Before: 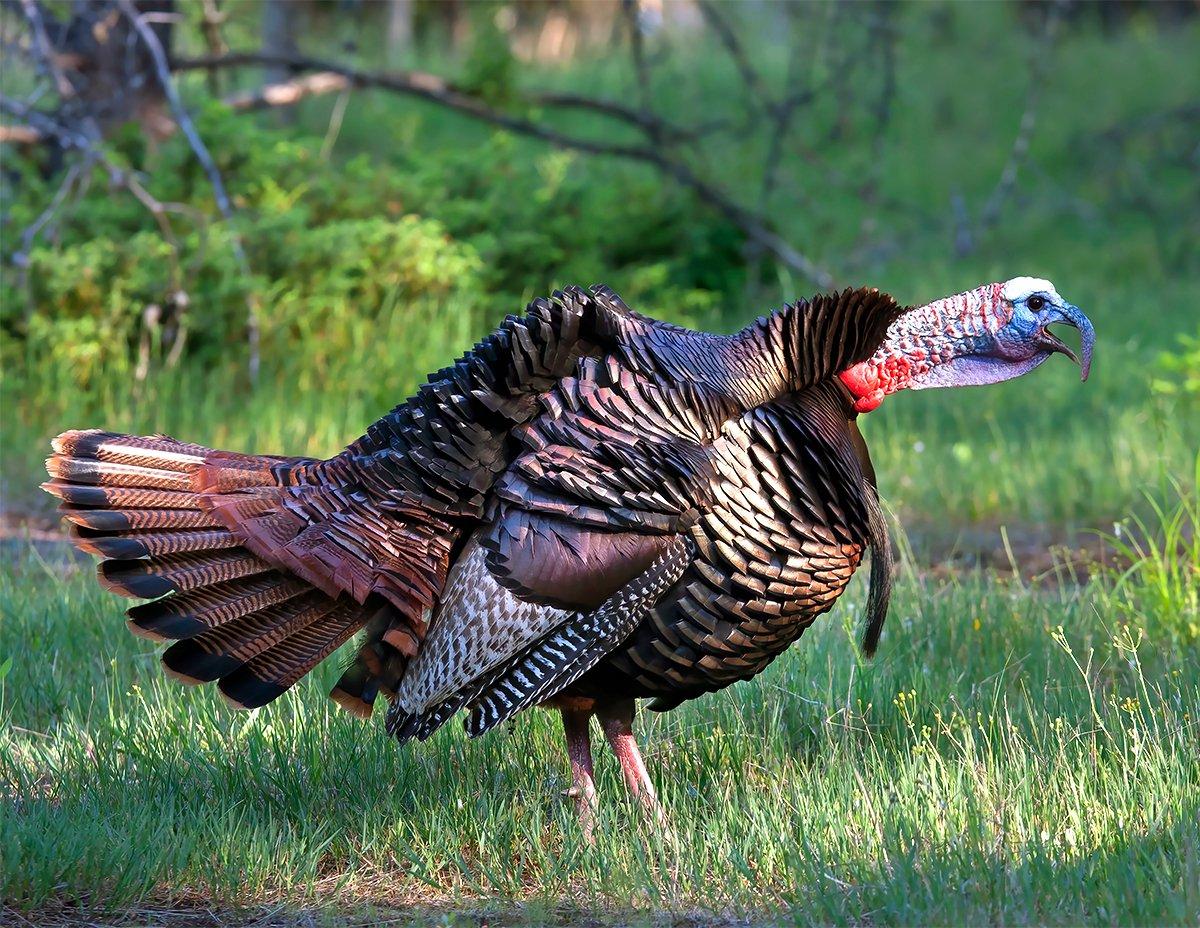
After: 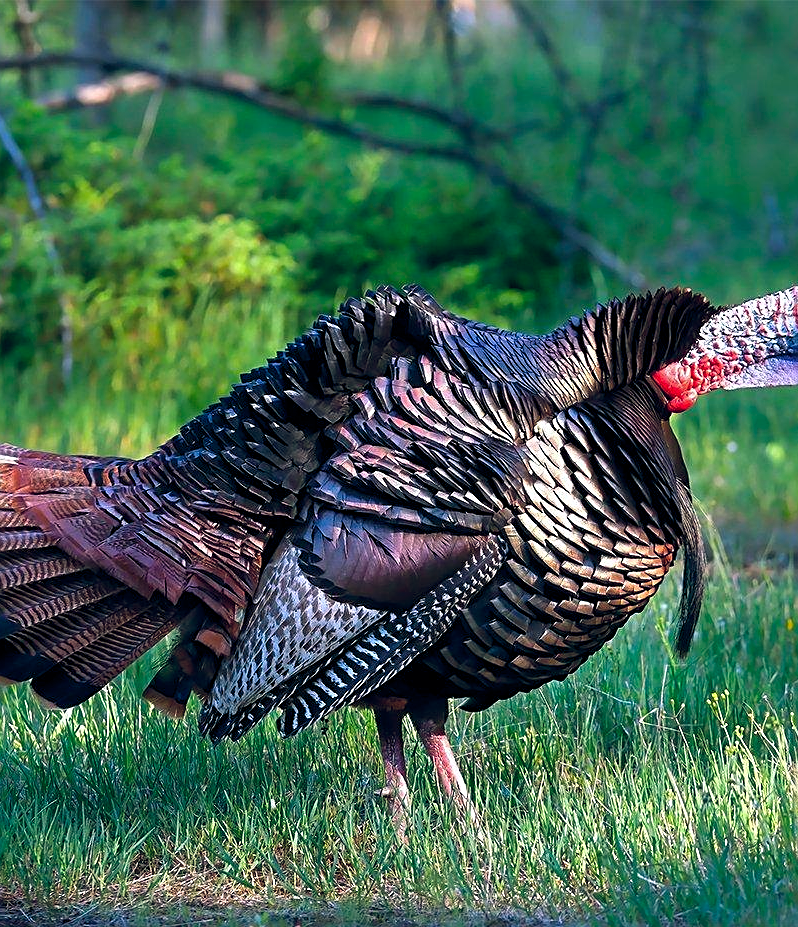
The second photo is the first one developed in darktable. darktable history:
color balance rgb: power › luminance -7.815%, power › chroma 1.106%, power › hue 217.08°, global offset › chroma 0.137%, global offset › hue 253.47°, perceptual saturation grading › global saturation 14.997%, global vibrance 20%
crop and rotate: left 15.622%, right 17.8%
sharpen: on, module defaults
